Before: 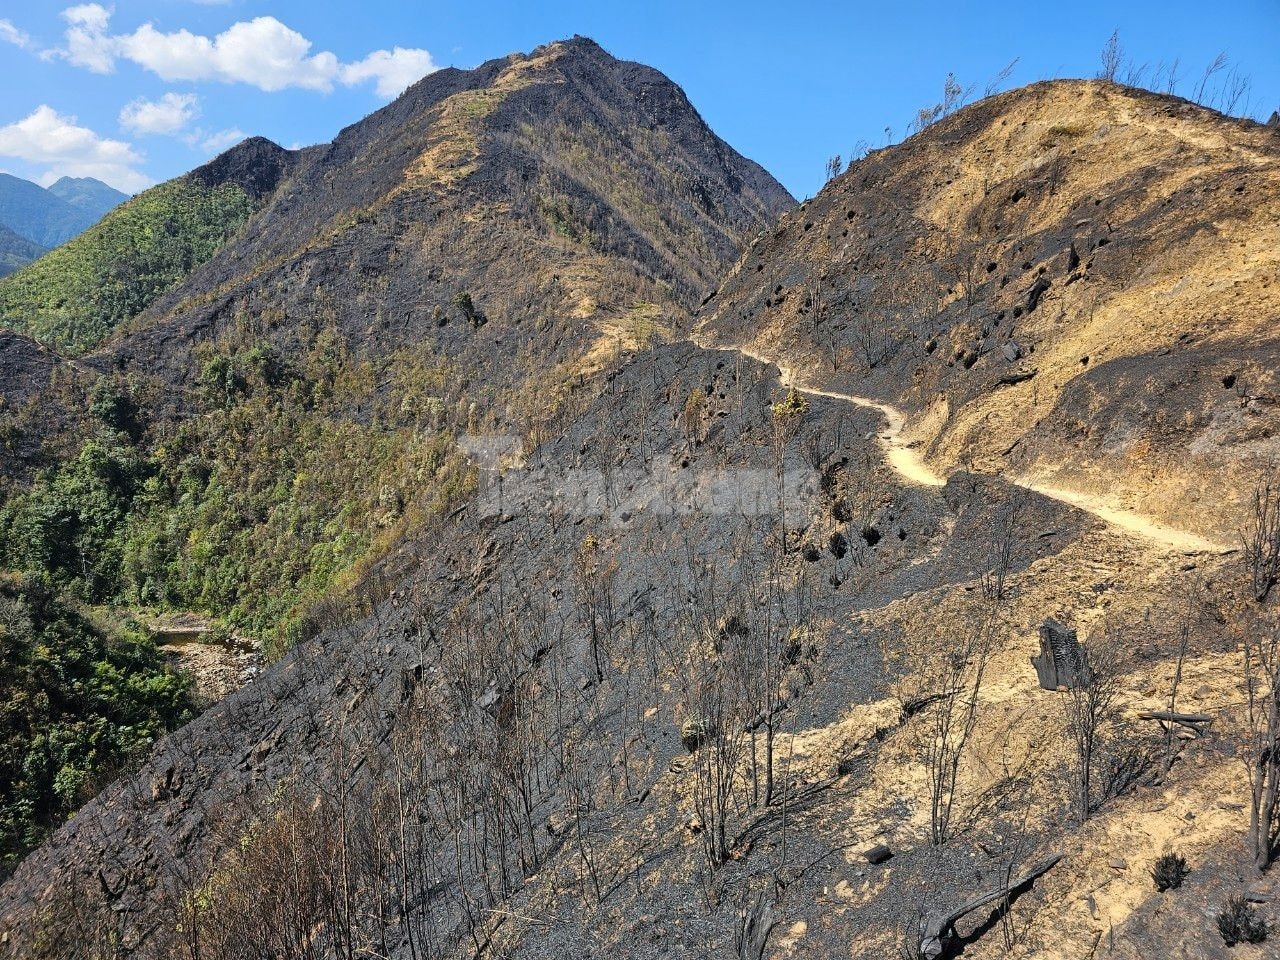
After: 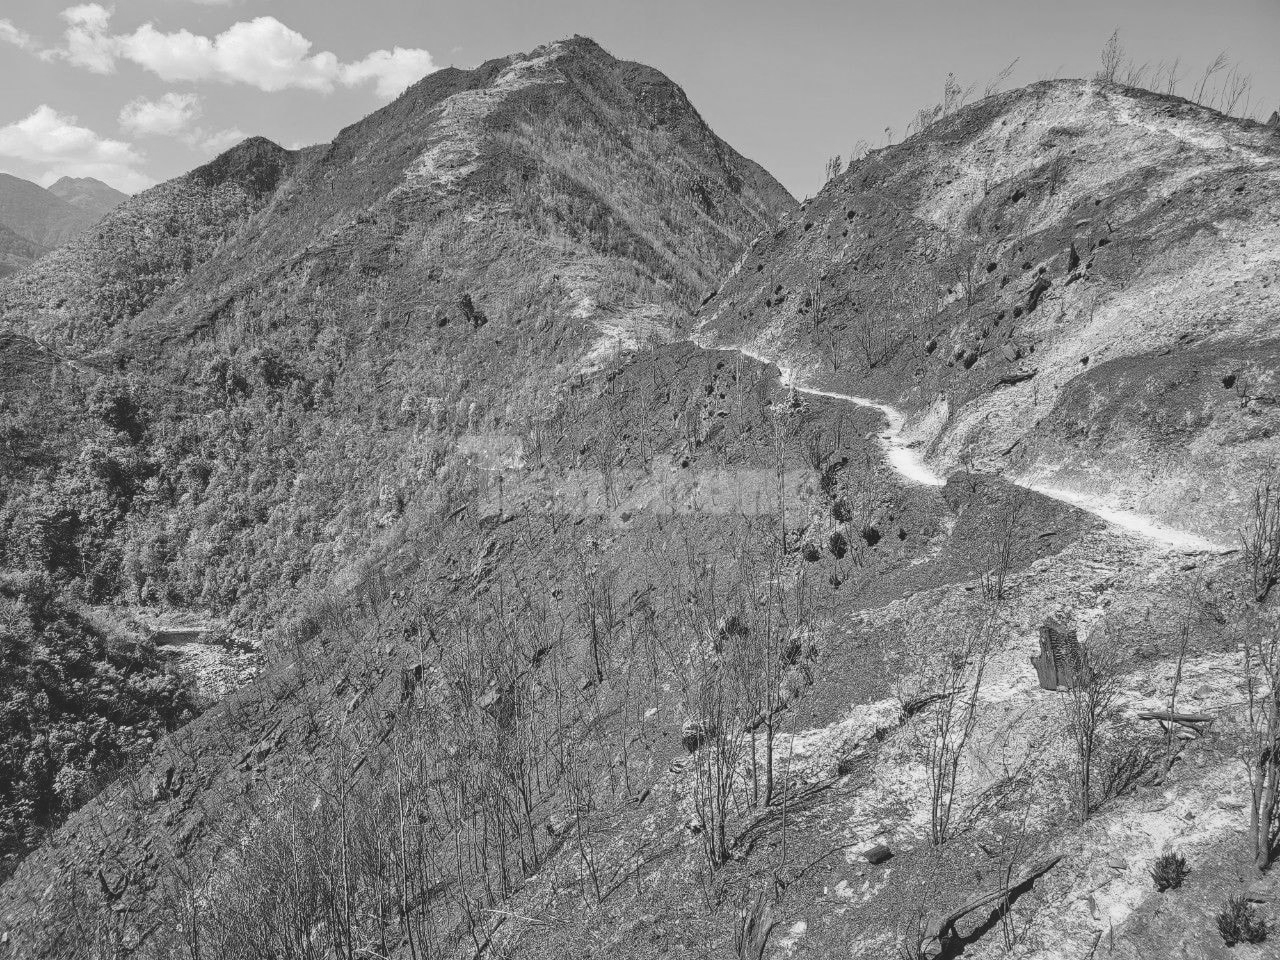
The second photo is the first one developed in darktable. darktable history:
base curve: curves: ch0 [(0, 0) (0.283, 0.295) (1, 1)], preserve colors none
local contrast: detail 130%
tone curve: curves: ch0 [(0, 0.172) (1, 0.91)], color space Lab, independent channels, preserve colors none
monochrome: on, module defaults
white balance: red 1.123, blue 0.83
